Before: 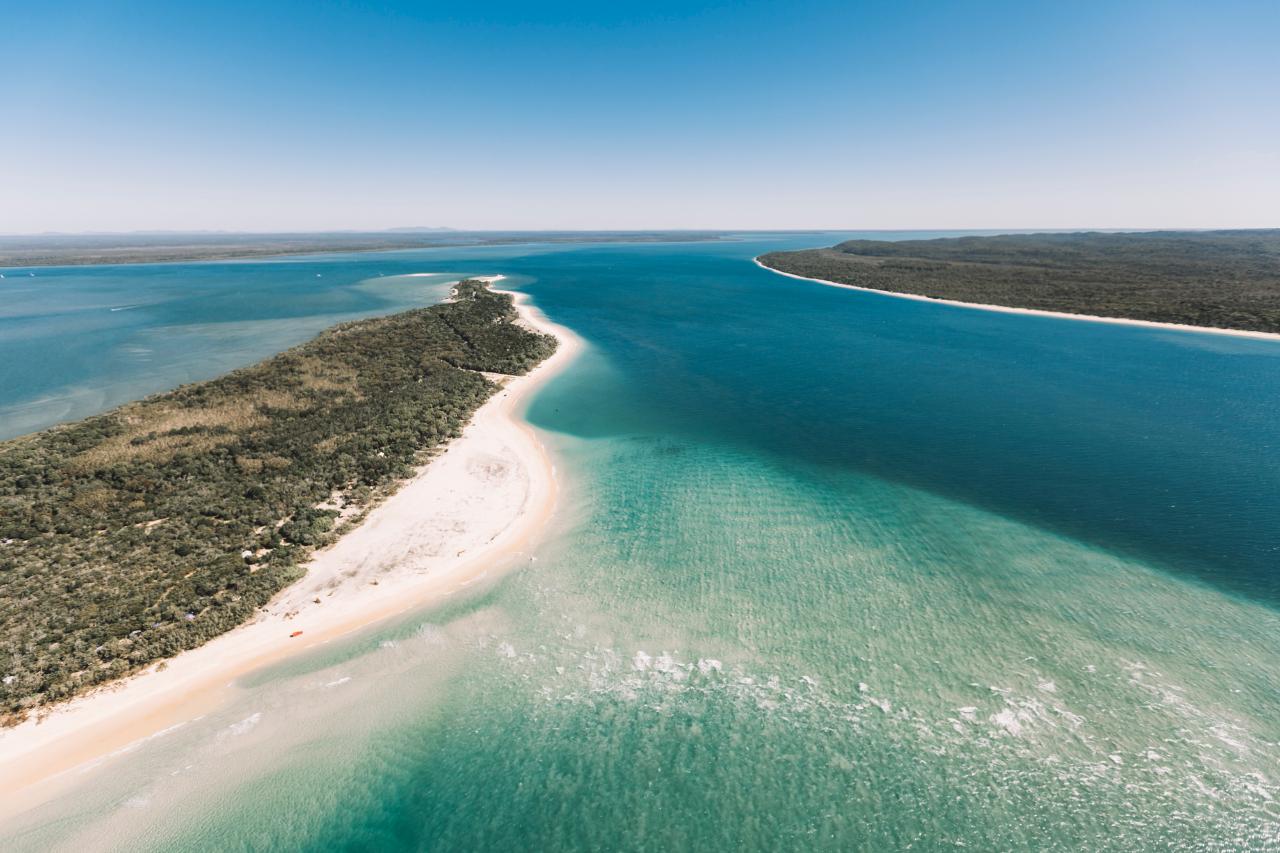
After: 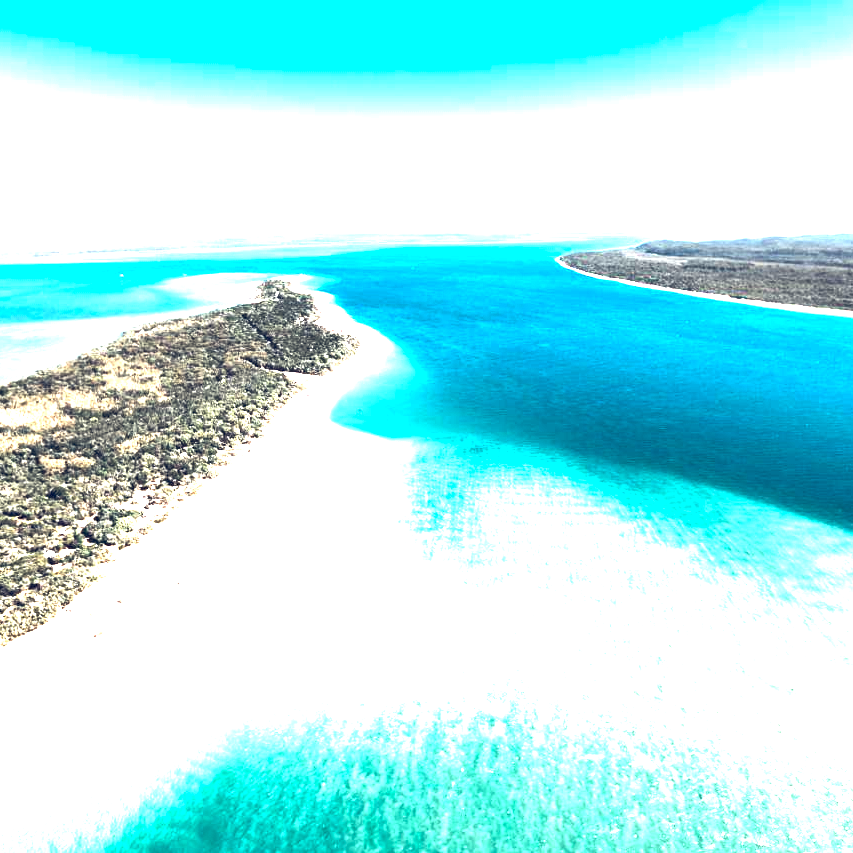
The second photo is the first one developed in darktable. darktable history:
color balance rgb: power › hue 171.19°, global offset › luminance -0.304%, global offset › chroma 0.307%, global offset › hue 259.85°, perceptual saturation grading › global saturation 0.823%, perceptual brilliance grading › global brilliance 30.285%, perceptual brilliance grading › highlights 49.367%, perceptual brilliance grading › mid-tones 49.1%, perceptual brilliance grading › shadows -21.24%, global vibrance 1.975%
exposure: black level correction 0.001, exposure 0.498 EV, compensate highlight preservation false
crop: left 15.434%, right 17.861%
